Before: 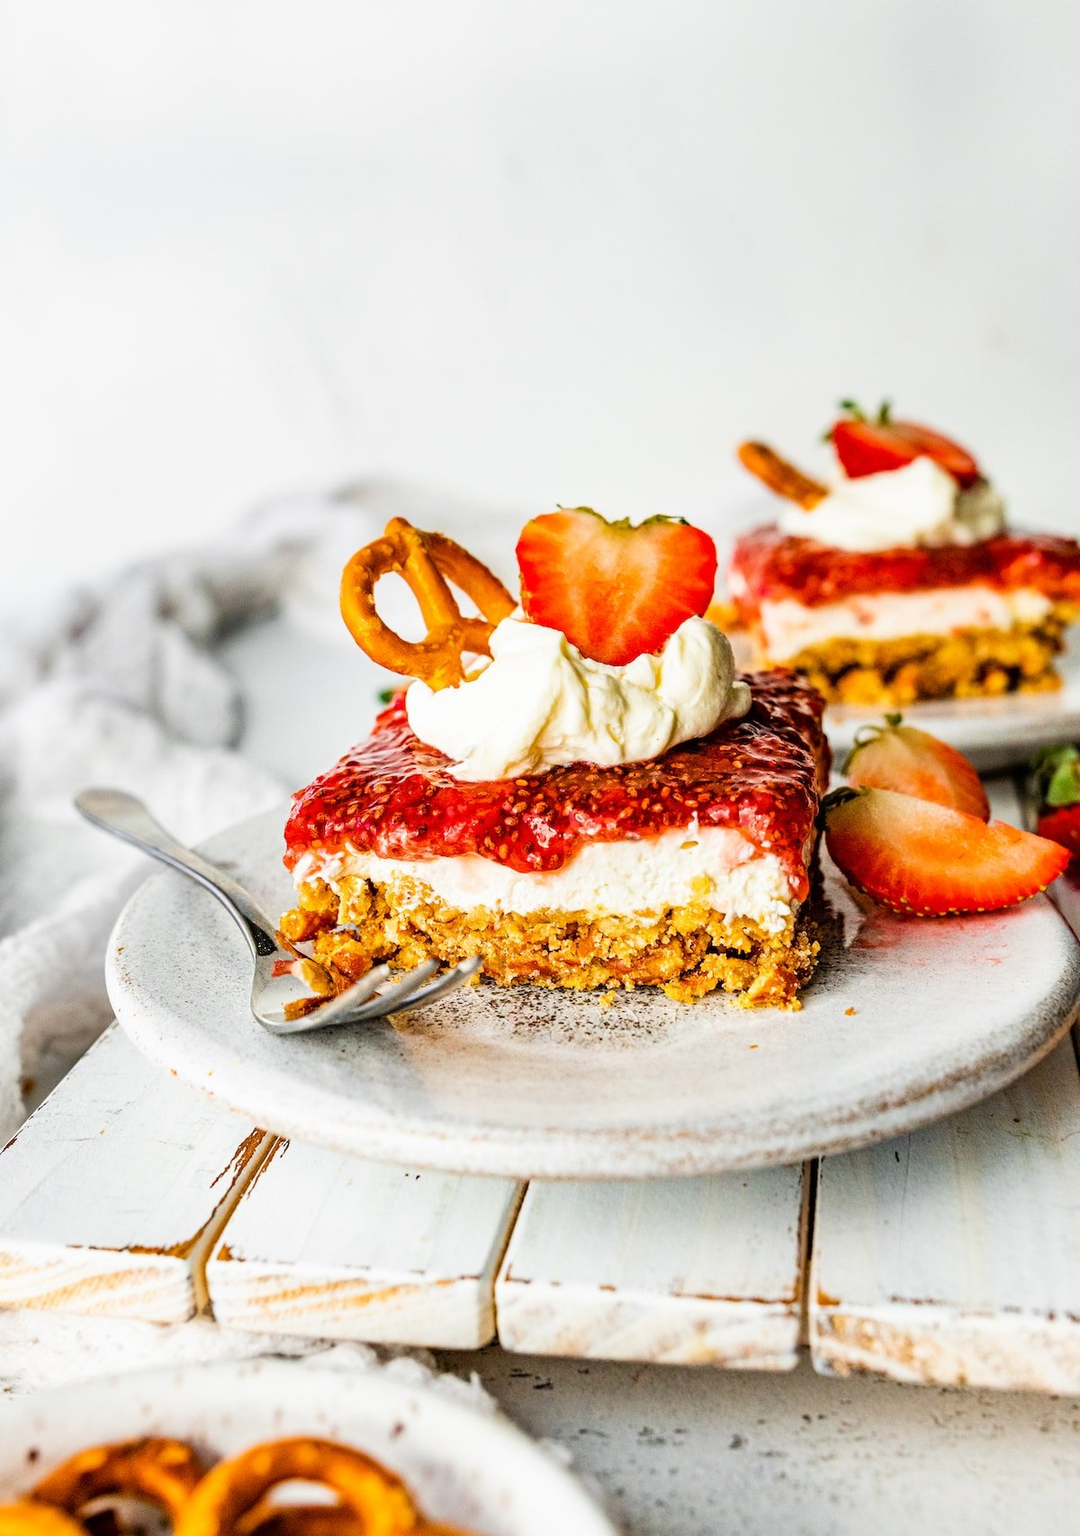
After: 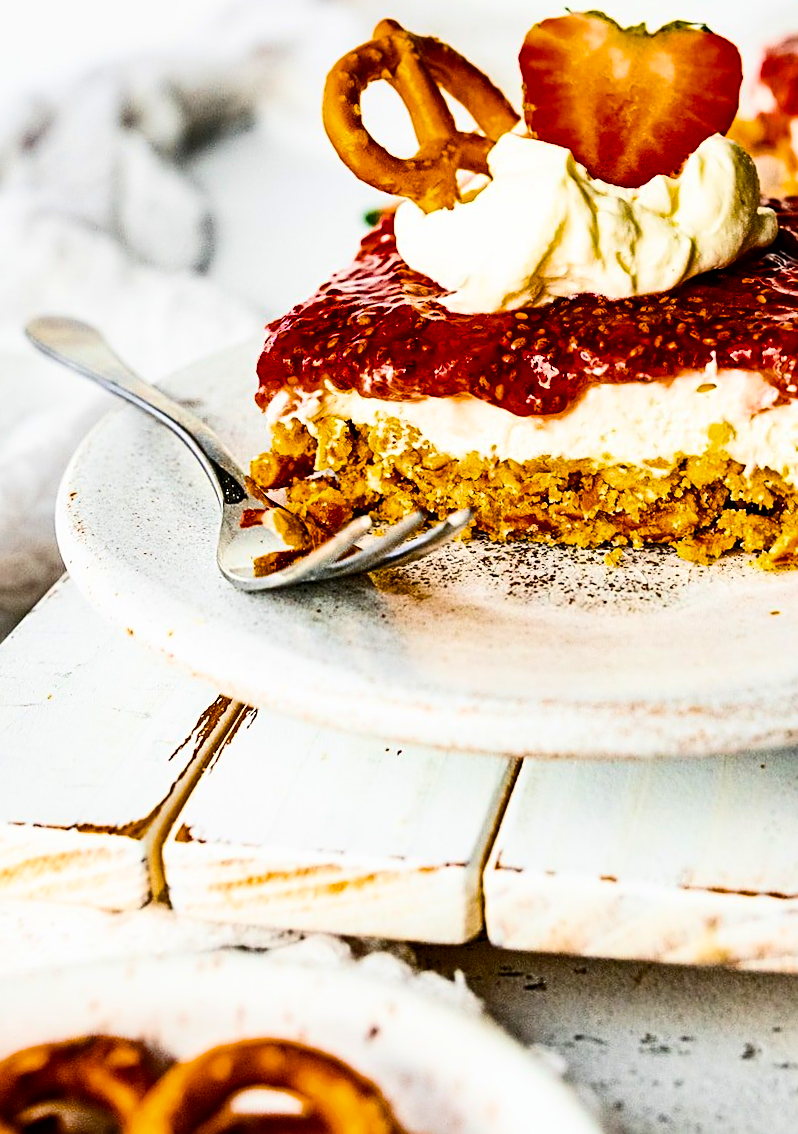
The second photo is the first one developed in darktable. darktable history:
contrast brightness saturation: contrast 0.279
color balance rgb: shadows lift › luminance -10.217%, shadows lift › chroma 0.694%, shadows lift › hue 113.7°, perceptual saturation grading › global saturation 30.947%, global vibrance 7.241%, saturation formula JzAzBz (2021)
sharpen: on, module defaults
crop and rotate: angle -0.861°, left 3.925%, top 32.099%, right 28.083%
